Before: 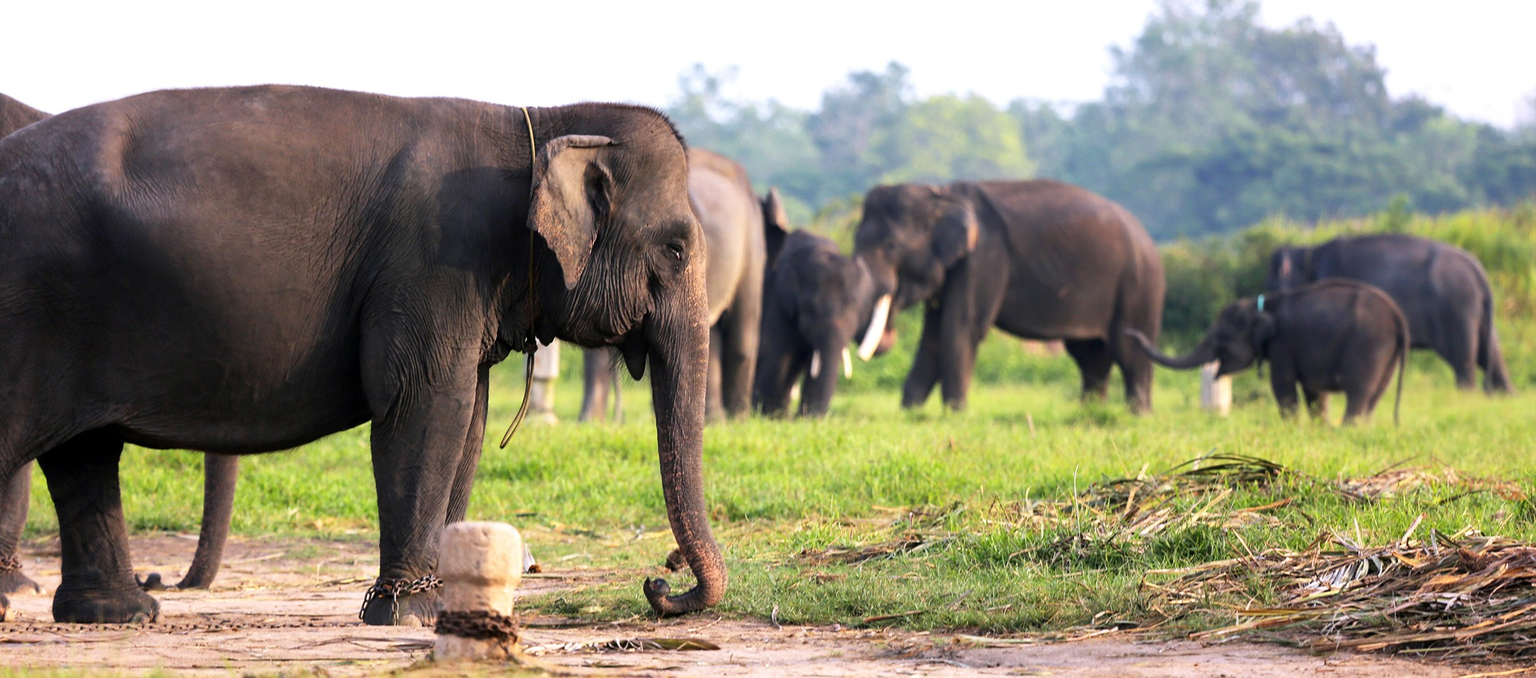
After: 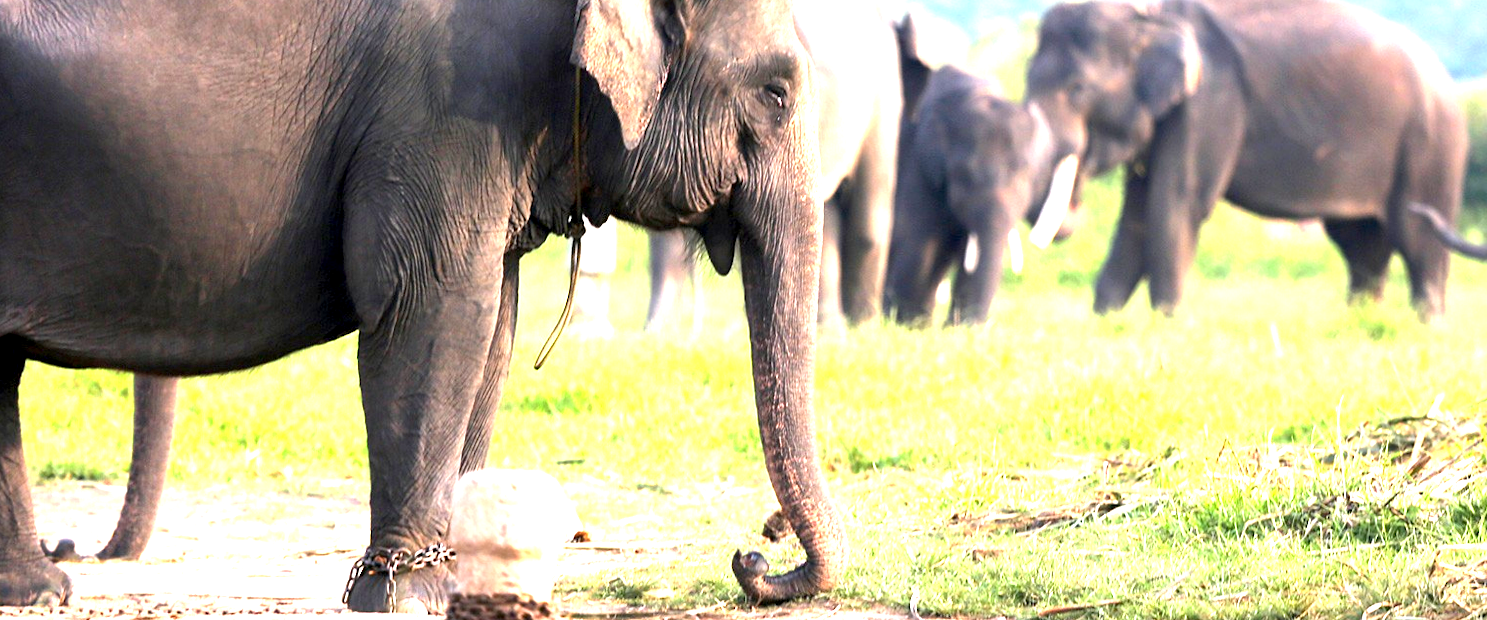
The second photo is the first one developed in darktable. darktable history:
rotate and perspective: lens shift (horizontal) -0.055, automatic cropping off
crop: left 6.488%, top 27.668%, right 24.183%, bottom 8.656%
exposure: black level correction 0.001, exposure 1.84 EV, compensate highlight preservation false
